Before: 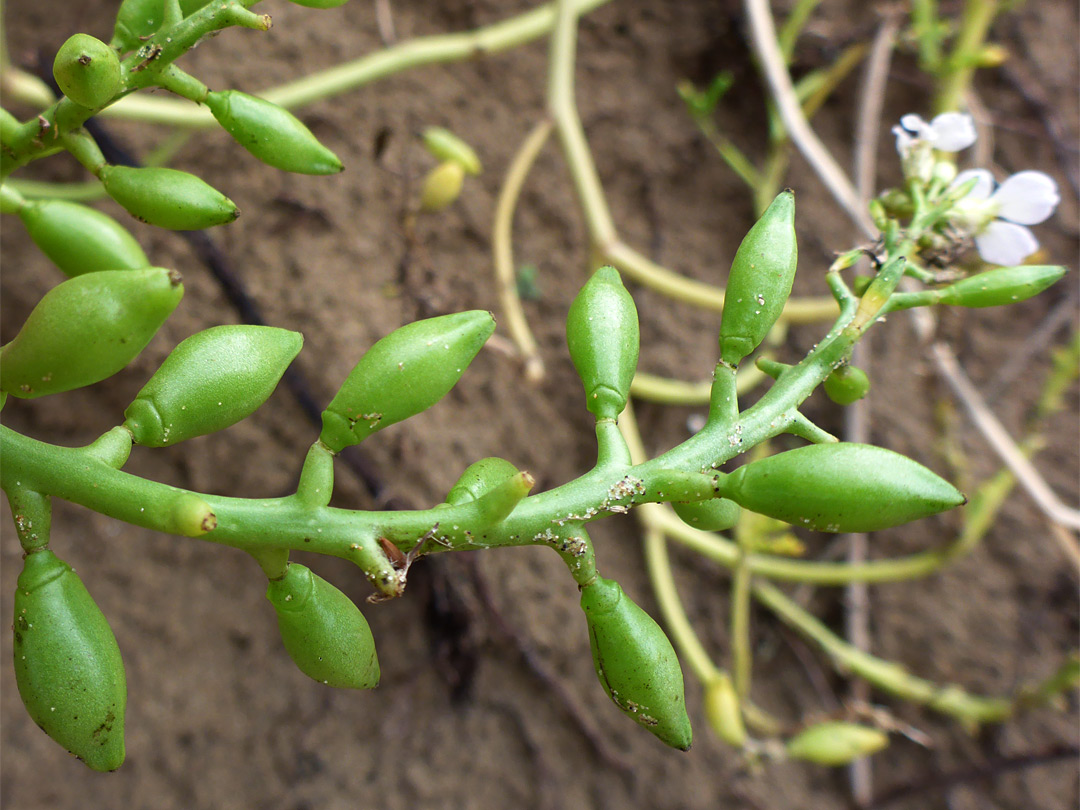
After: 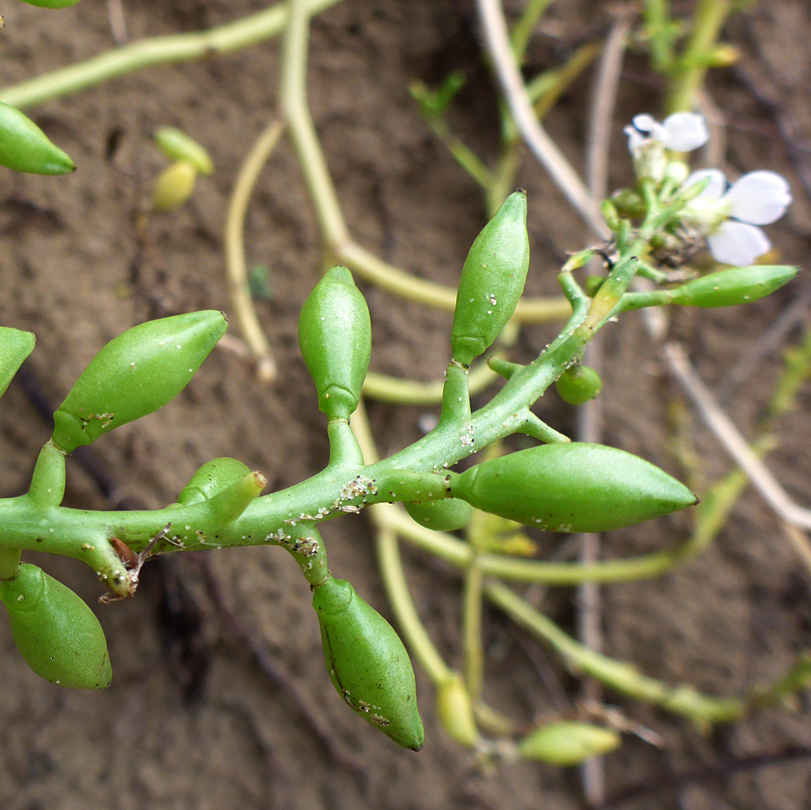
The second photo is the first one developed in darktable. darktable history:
crop and rotate: left 24.841%
